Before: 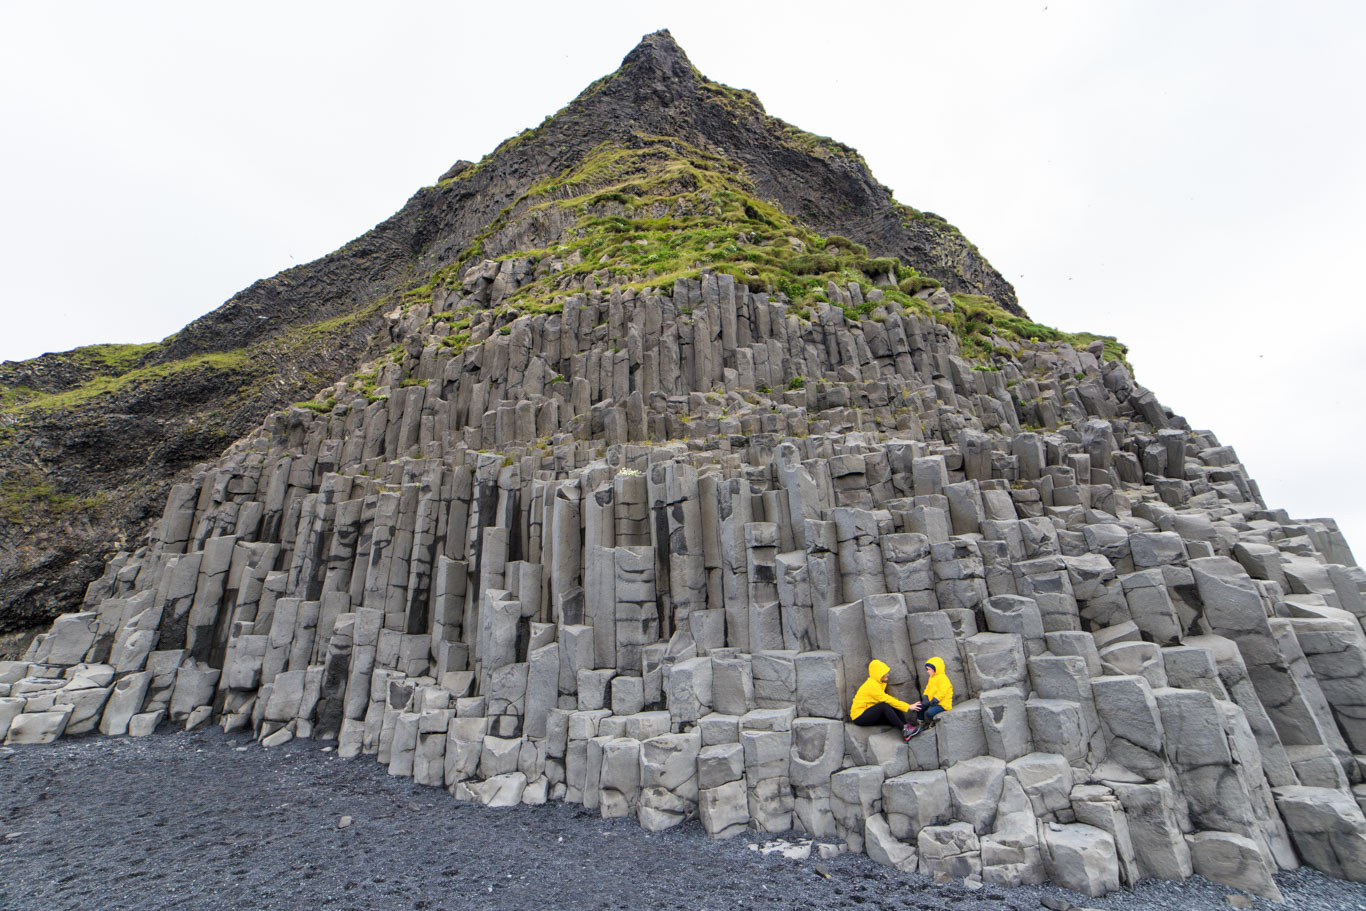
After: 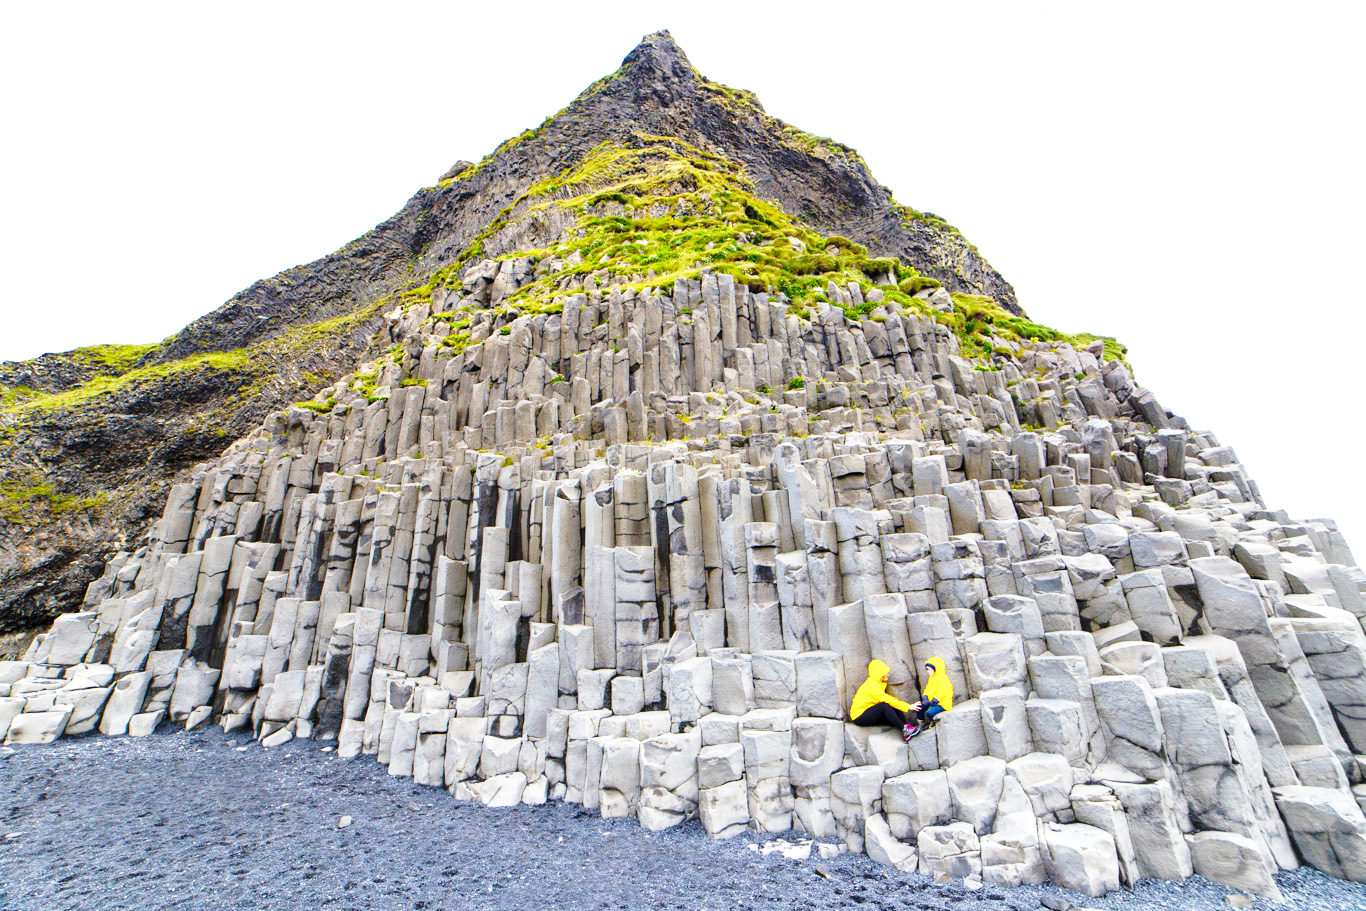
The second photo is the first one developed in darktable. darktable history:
base curve: curves: ch0 [(0, 0) (0.028, 0.03) (0.121, 0.232) (0.46, 0.748) (0.859, 0.968) (1, 1)], preserve colors none
color balance rgb: perceptual saturation grading › global saturation 20%, perceptual saturation grading › highlights -25.364%, perceptual saturation grading › shadows 49.887%, perceptual brilliance grading › global brilliance 17.316%, global vibrance 20%
